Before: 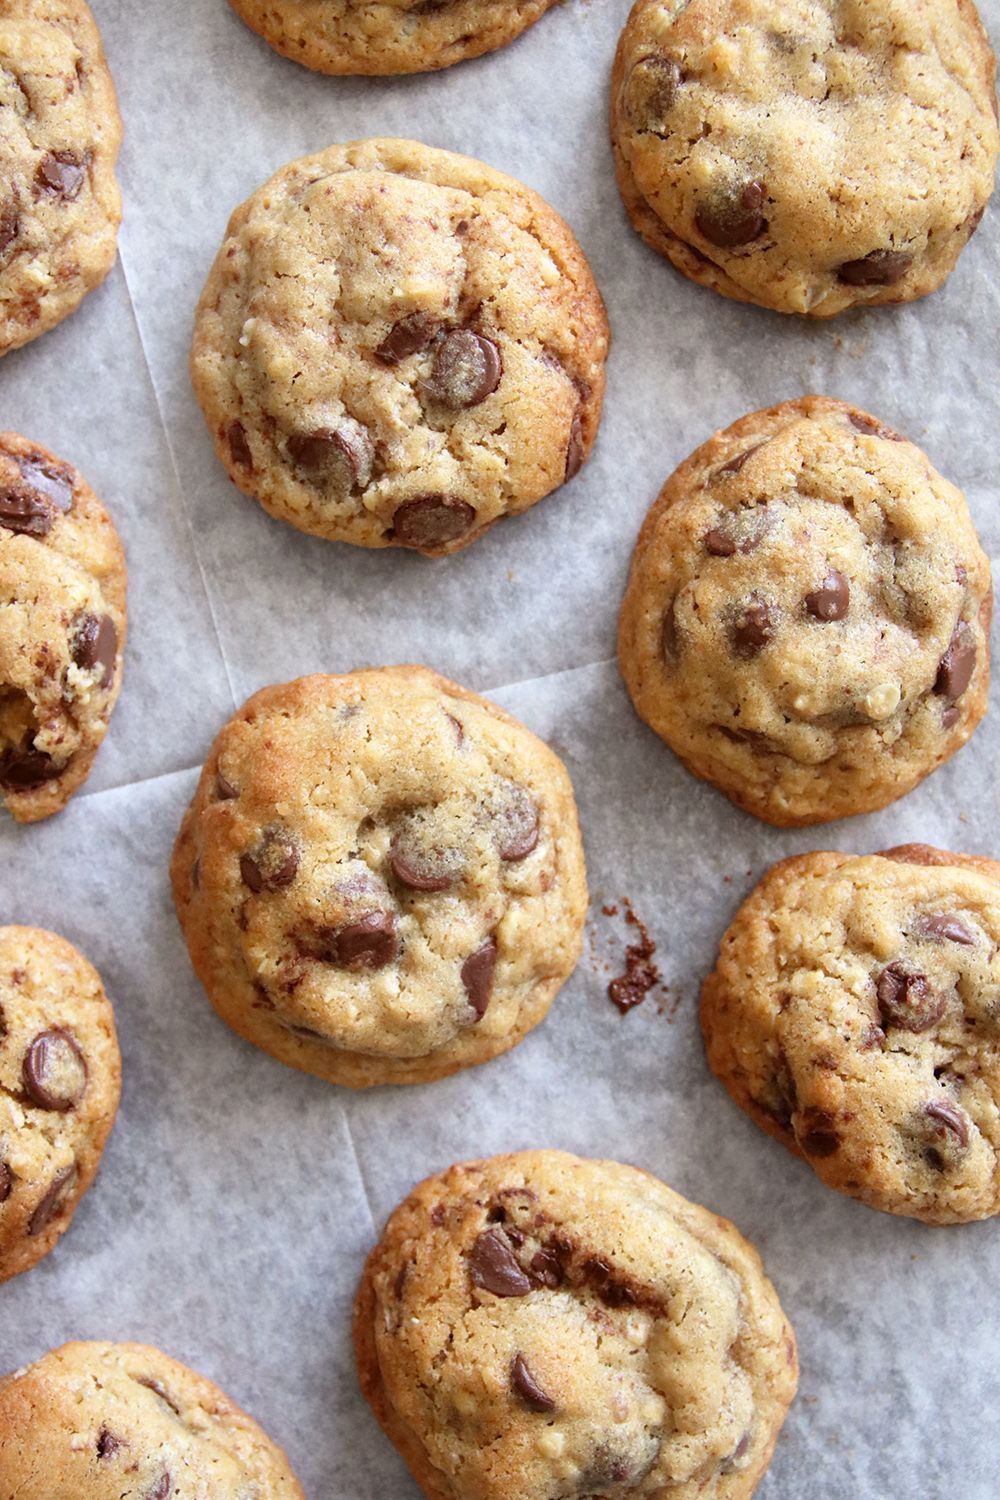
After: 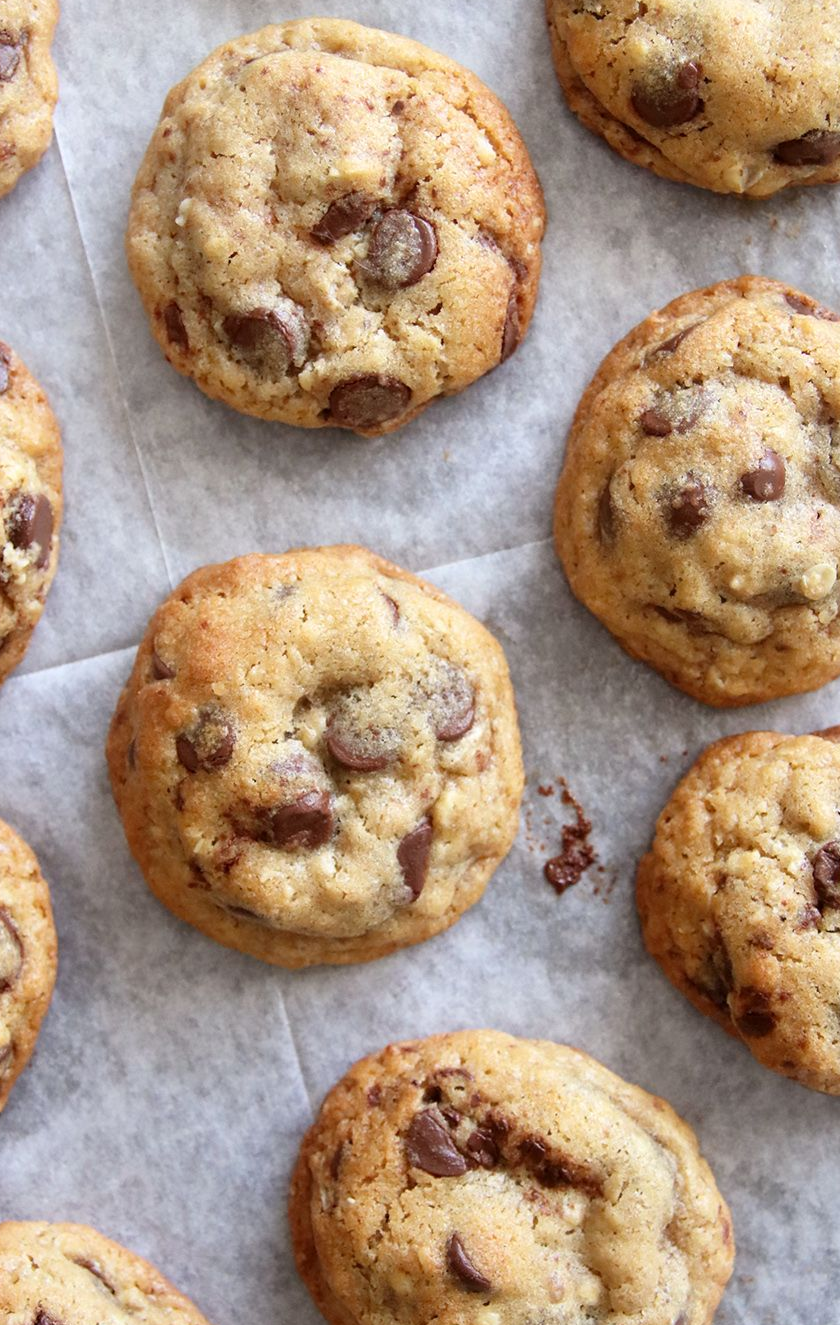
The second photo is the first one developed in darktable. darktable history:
crop: left 6.416%, top 8.007%, right 9.533%, bottom 3.611%
